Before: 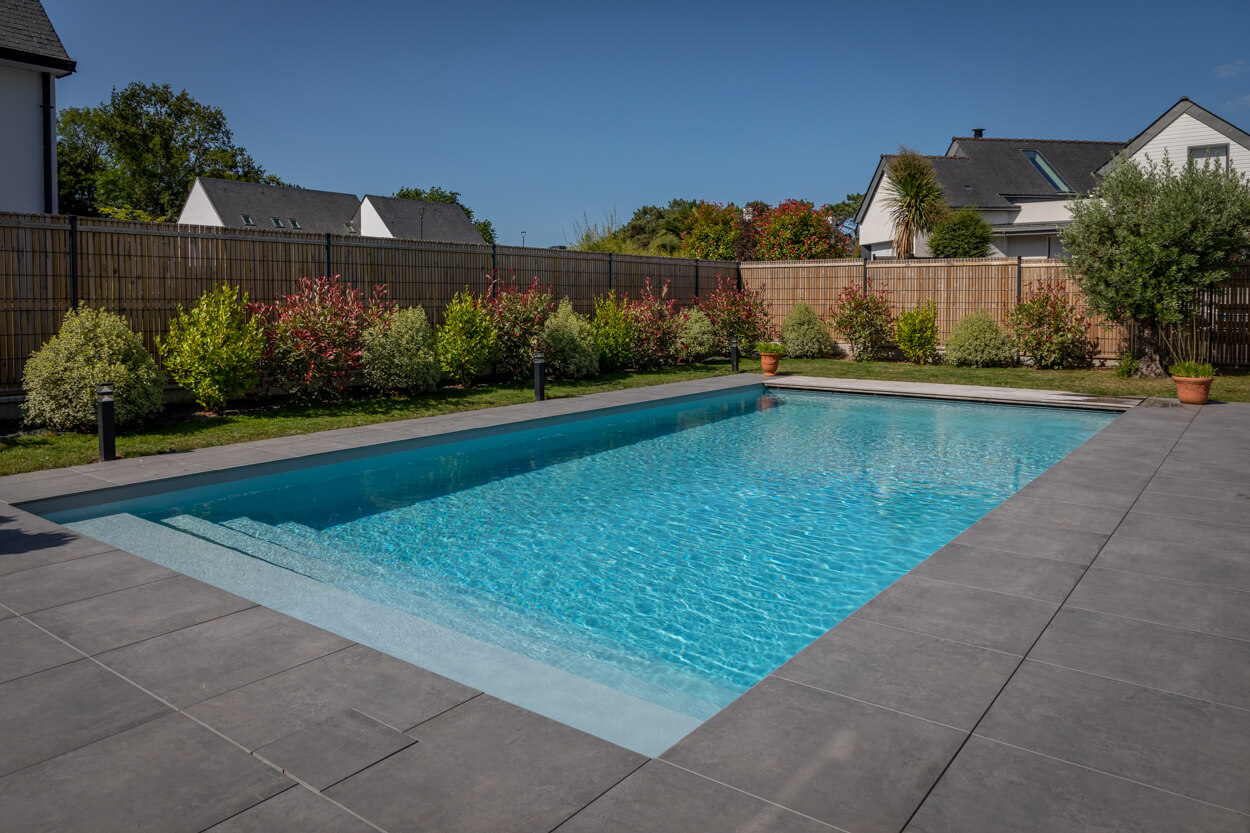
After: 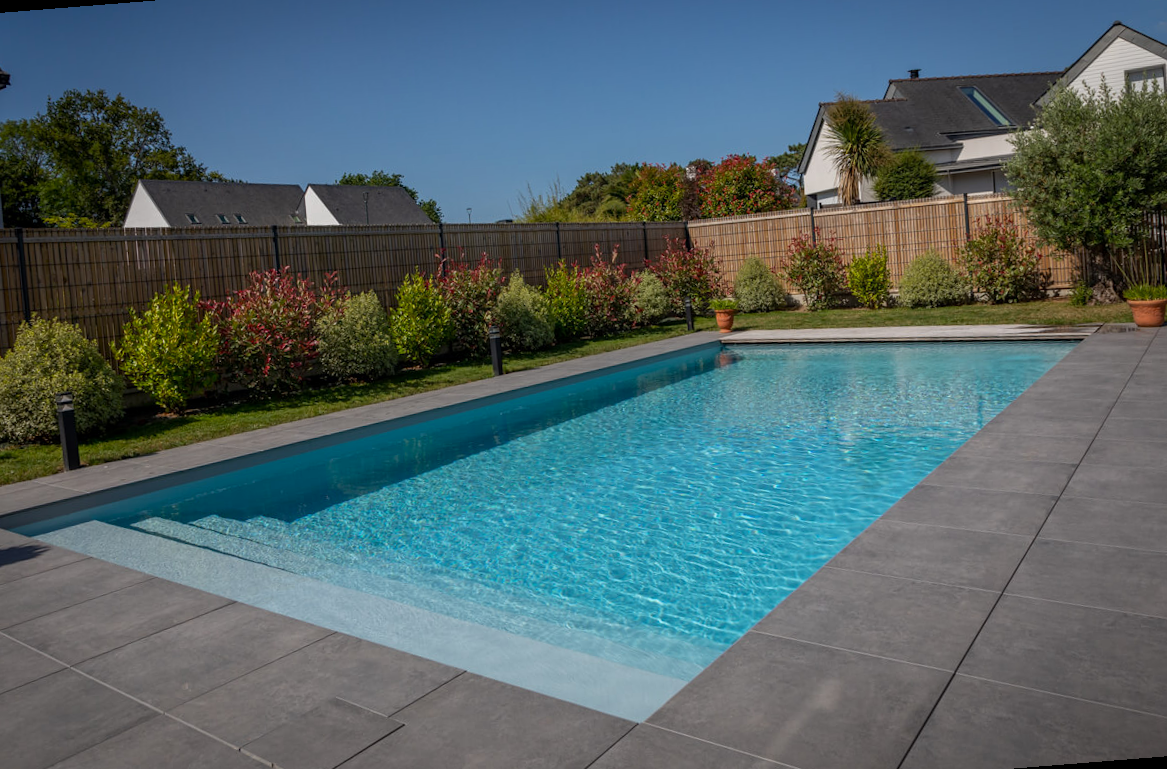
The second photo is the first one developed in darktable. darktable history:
rotate and perspective: rotation -4.57°, crop left 0.054, crop right 0.944, crop top 0.087, crop bottom 0.914
local contrast: mode bilateral grid, contrast 20, coarseness 50, detail 102%, midtone range 0.2
shadows and highlights: shadows -40.15, highlights 62.88, soften with gaussian
